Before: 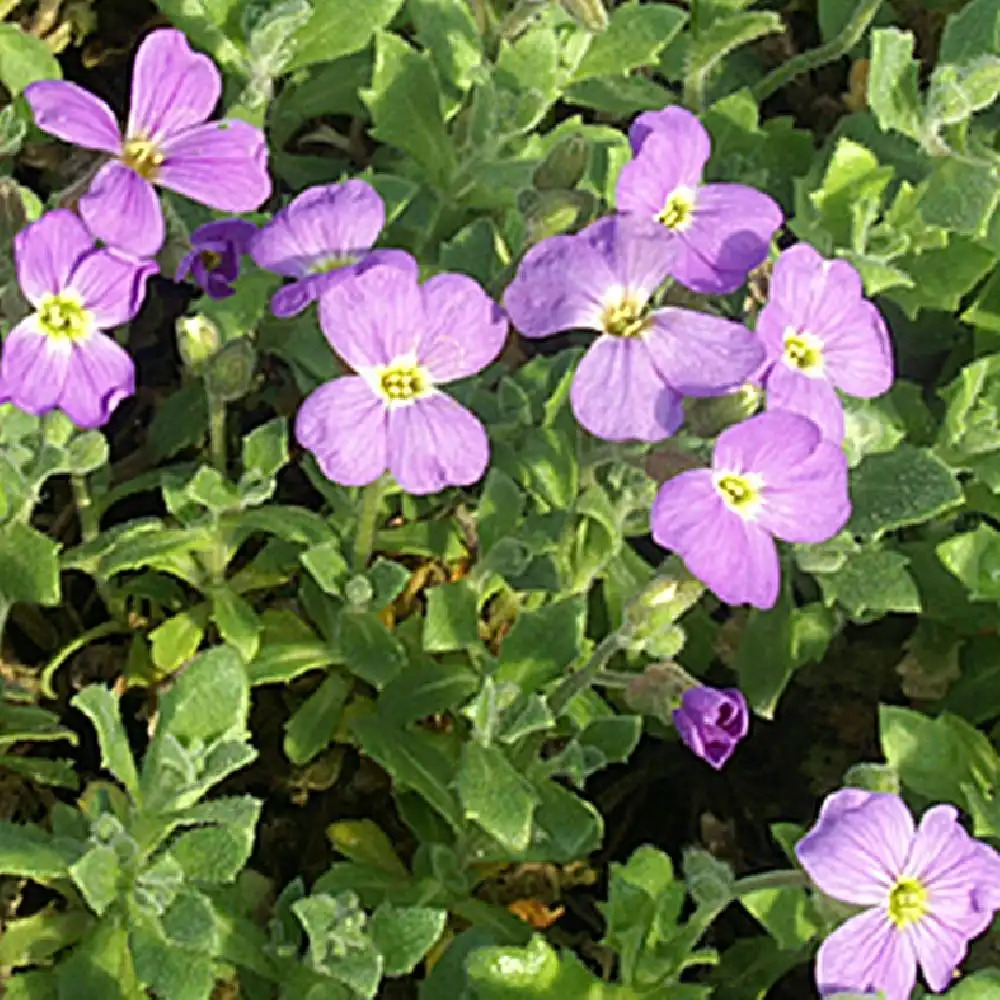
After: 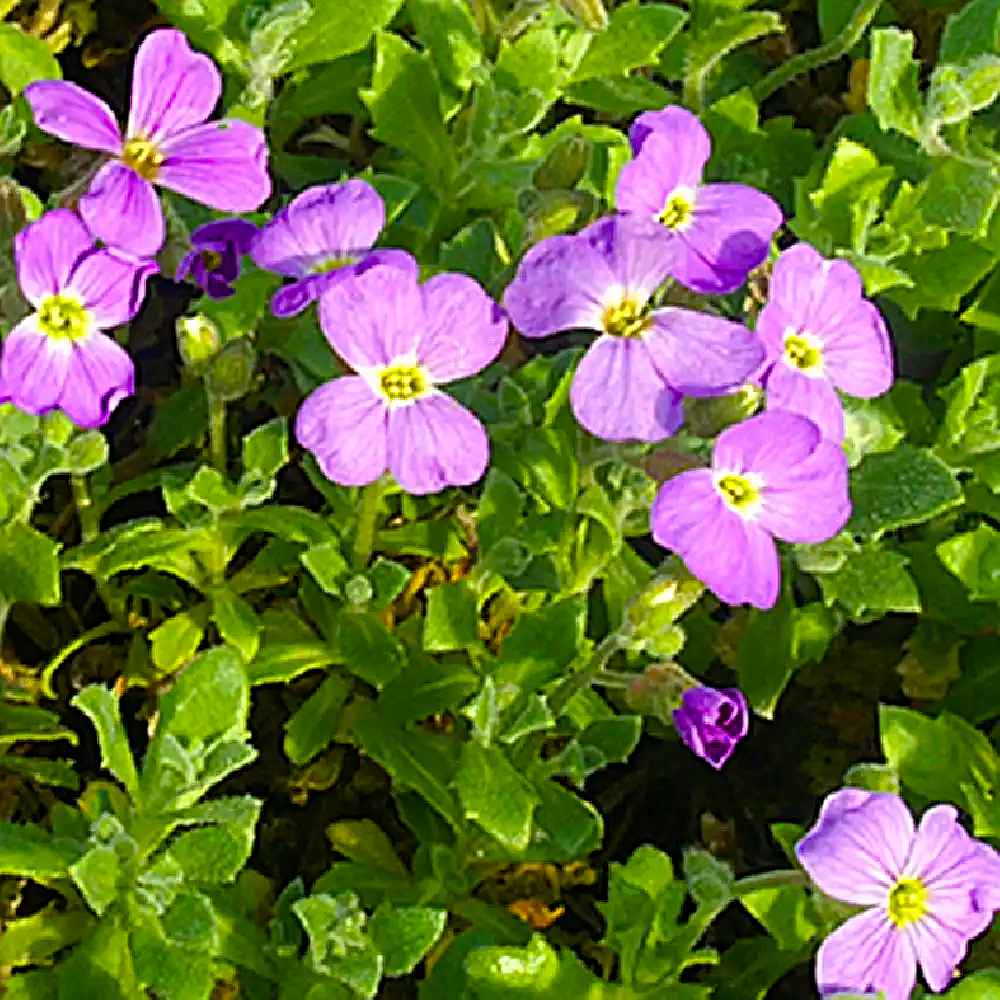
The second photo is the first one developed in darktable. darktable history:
sharpen: on, module defaults
color balance rgb: perceptual saturation grading › global saturation 35.841%, perceptual saturation grading › shadows 34.624%, global vibrance 20%
